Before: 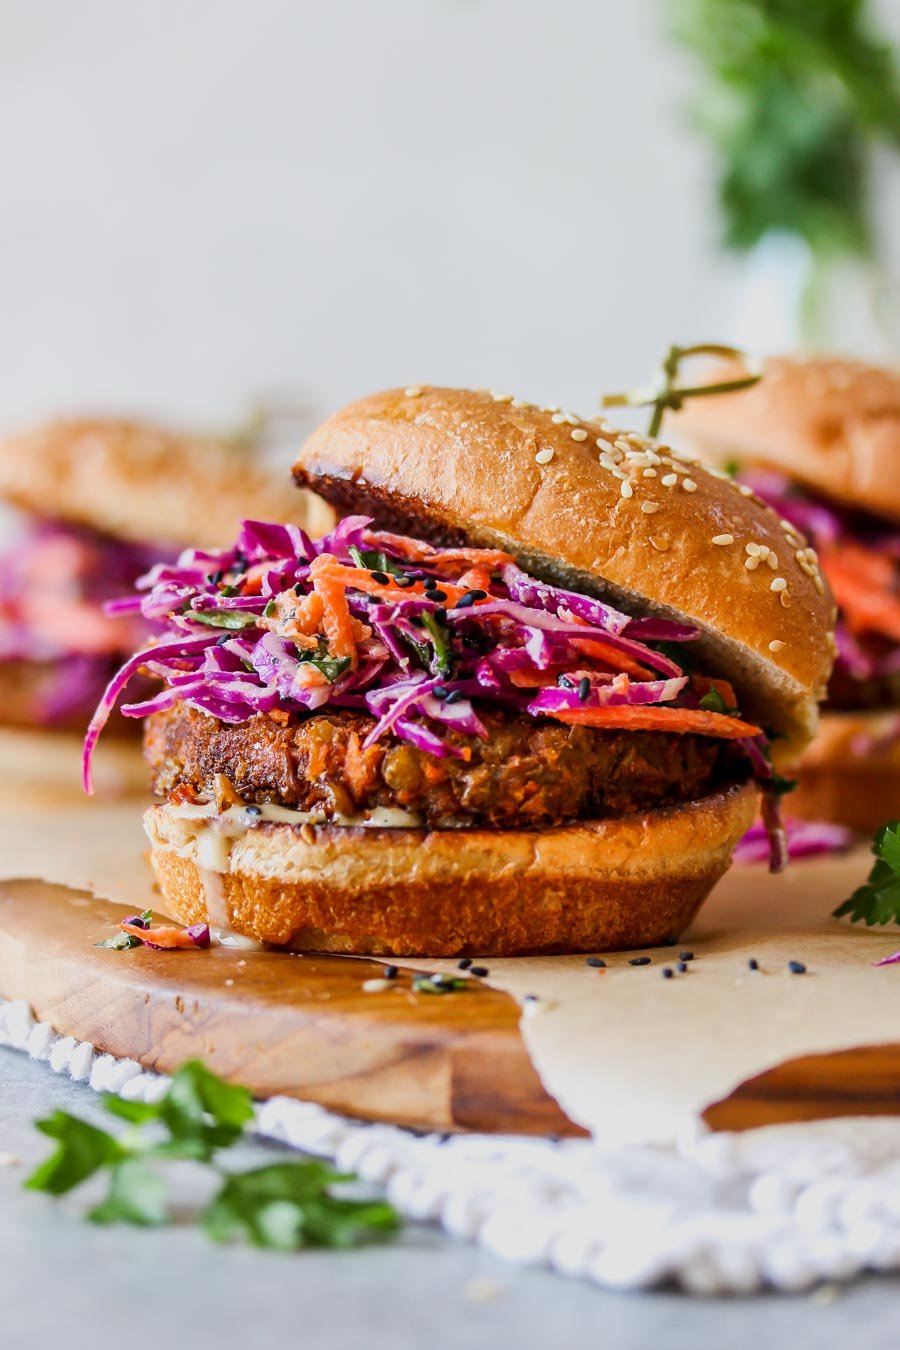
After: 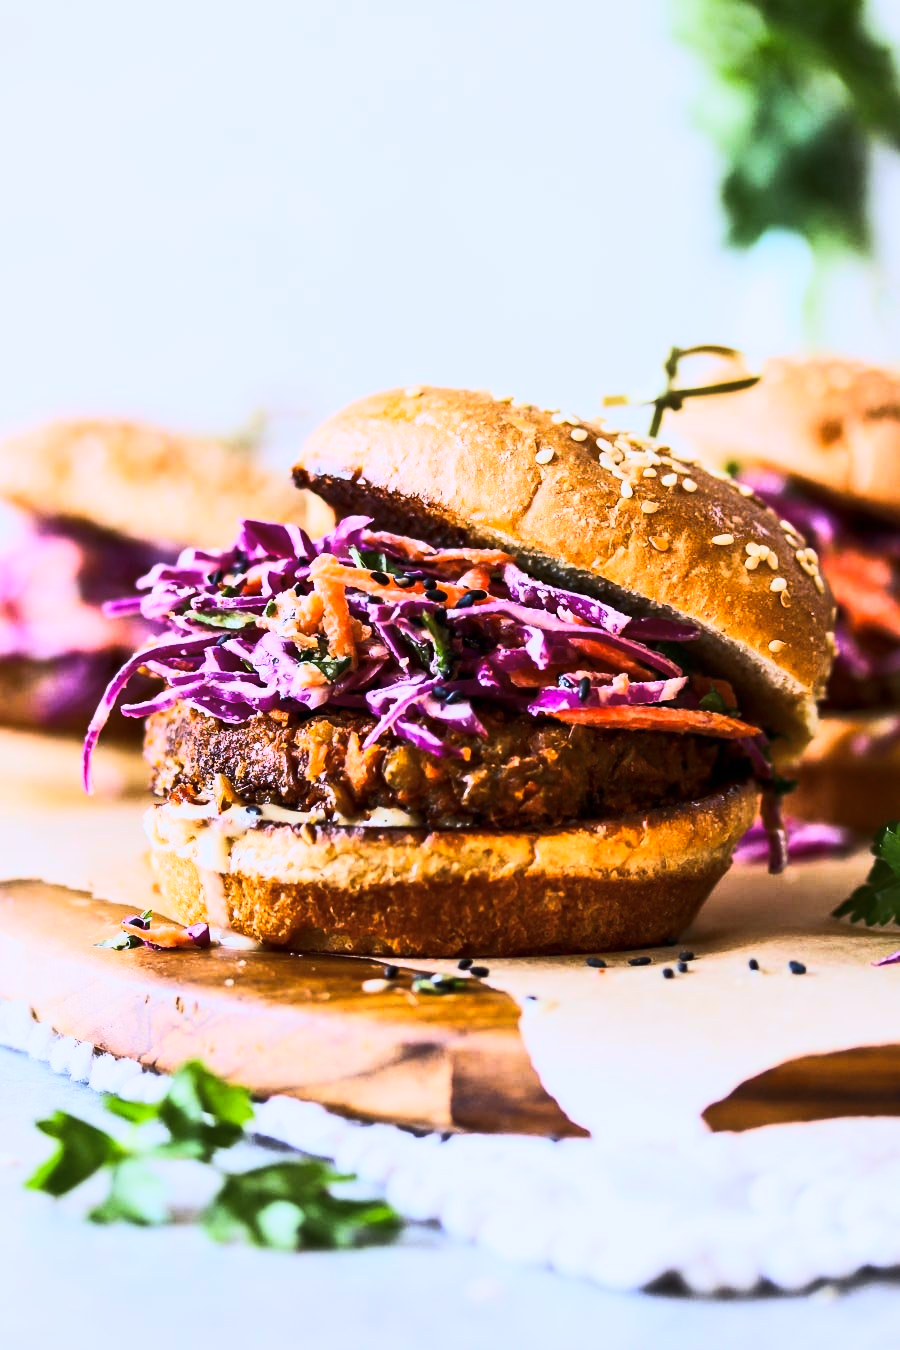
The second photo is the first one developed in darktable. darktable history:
tone curve: curves: ch0 [(0, 0) (0.427, 0.375) (0.616, 0.801) (1, 1)], color space Lab, linked channels, preserve colors none
white balance: red 0.967, blue 1.119, emerald 0.756
